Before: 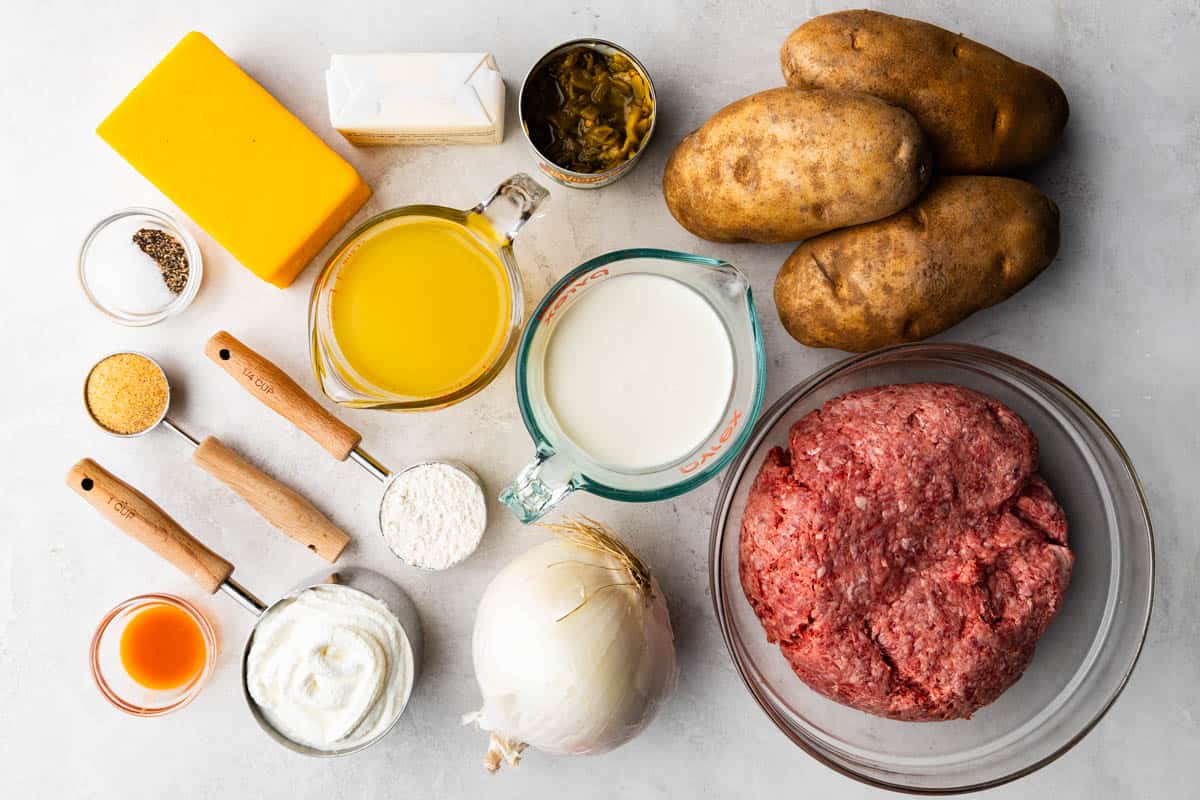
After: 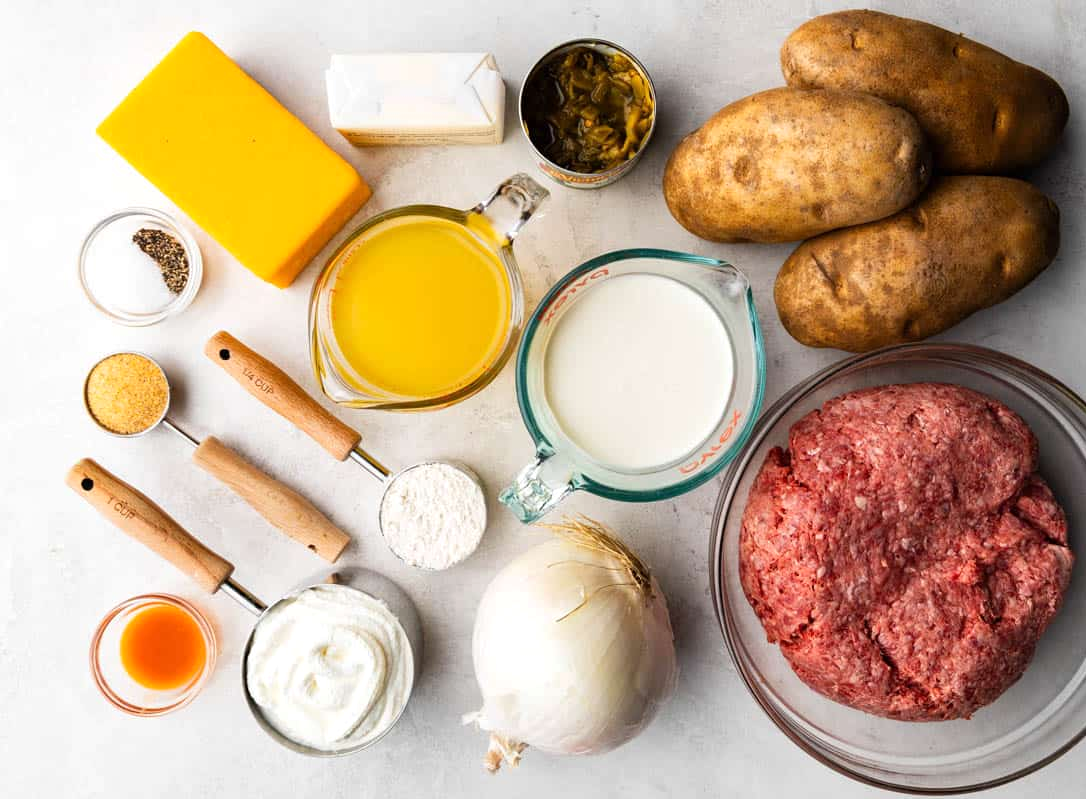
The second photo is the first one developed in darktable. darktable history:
crop: right 9.49%, bottom 0.024%
exposure: exposure 0.085 EV, compensate highlight preservation false
